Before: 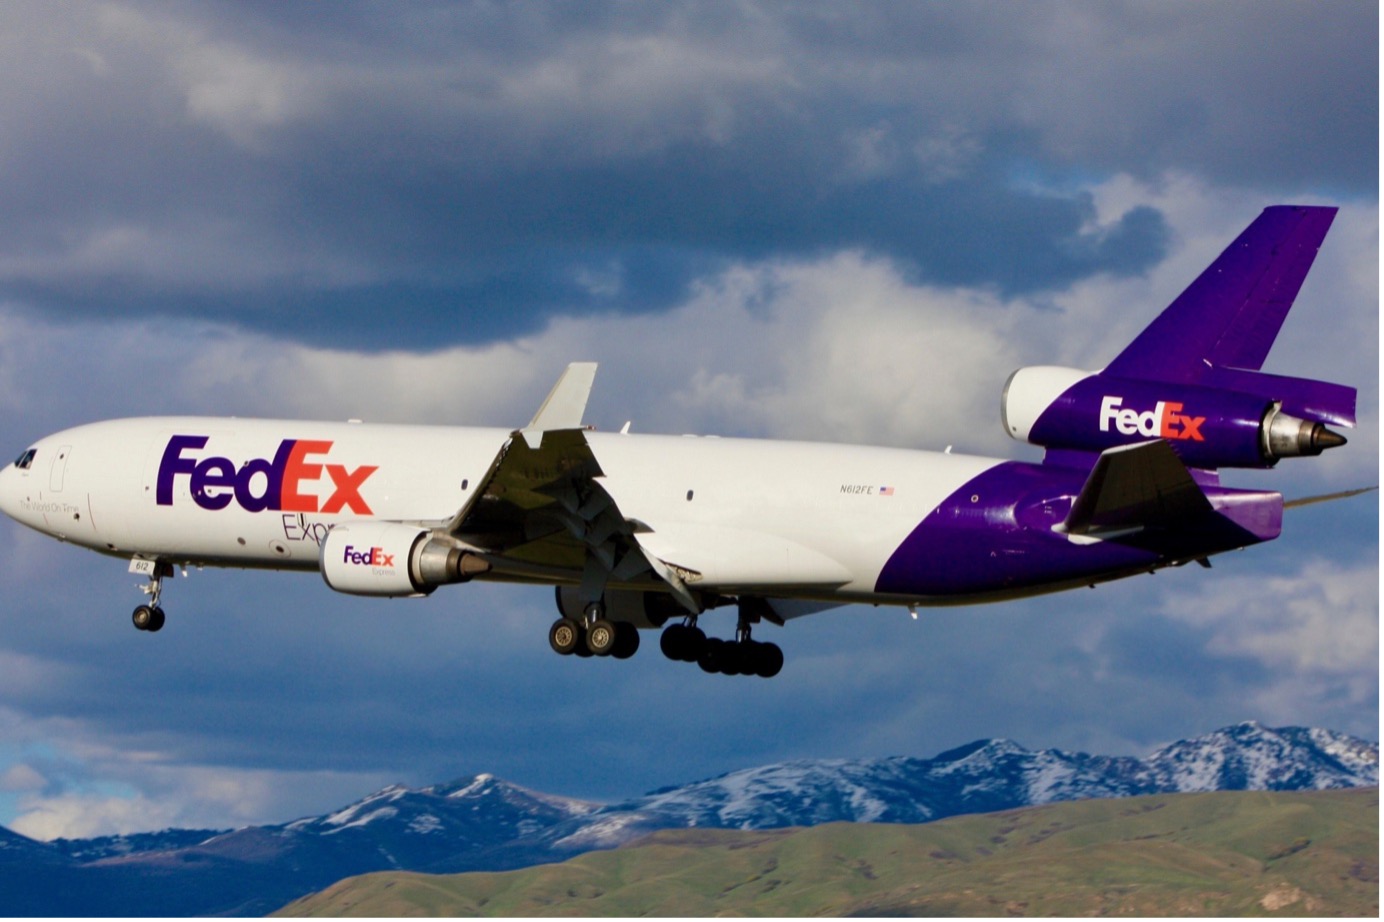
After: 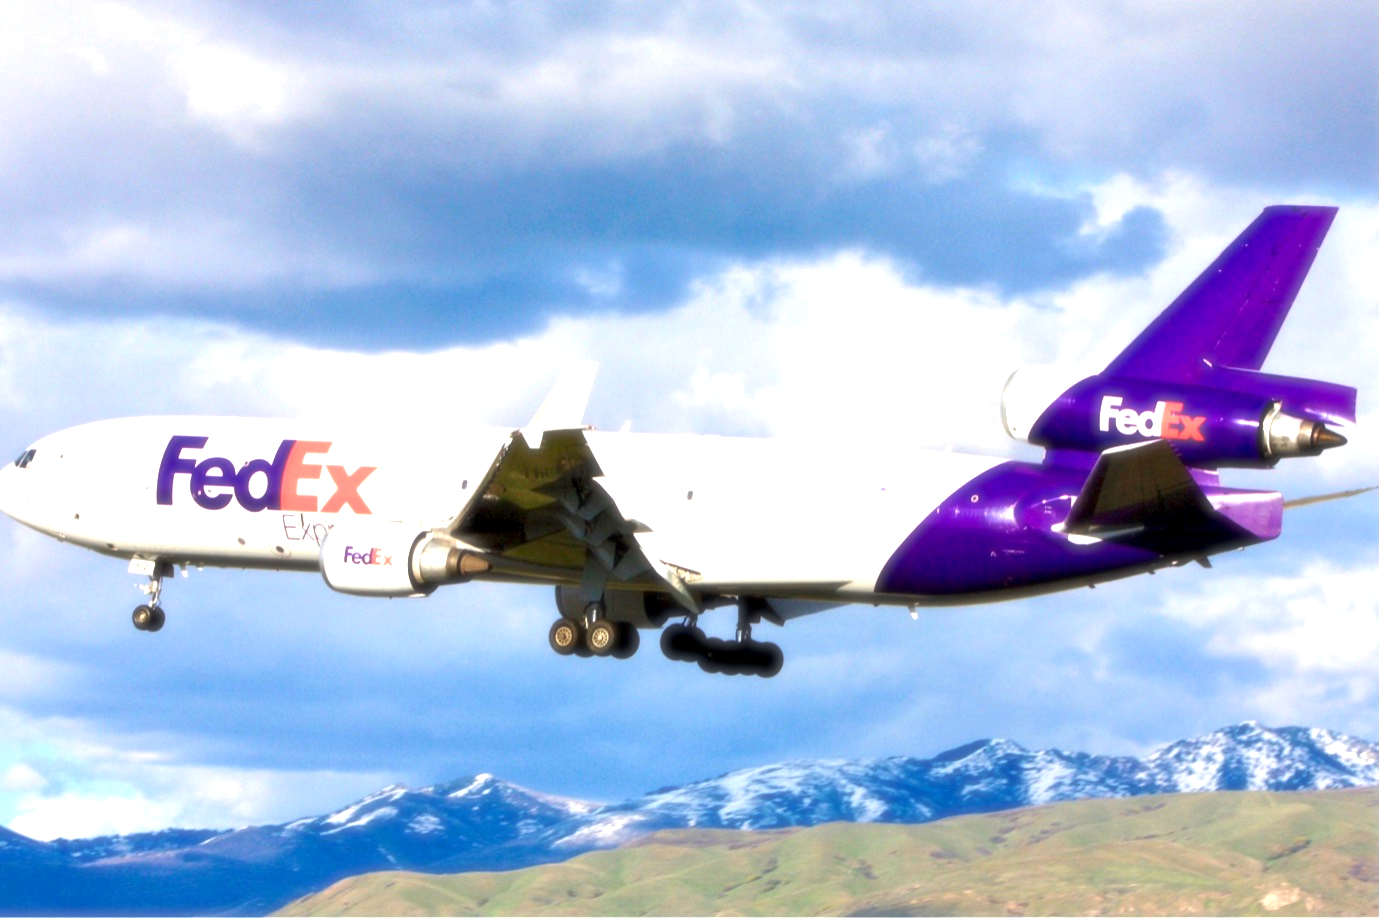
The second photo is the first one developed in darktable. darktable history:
soften: size 19.52%, mix 20.32%
exposure: black level correction 0.001, exposure 1.735 EV, compensate highlight preservation false
